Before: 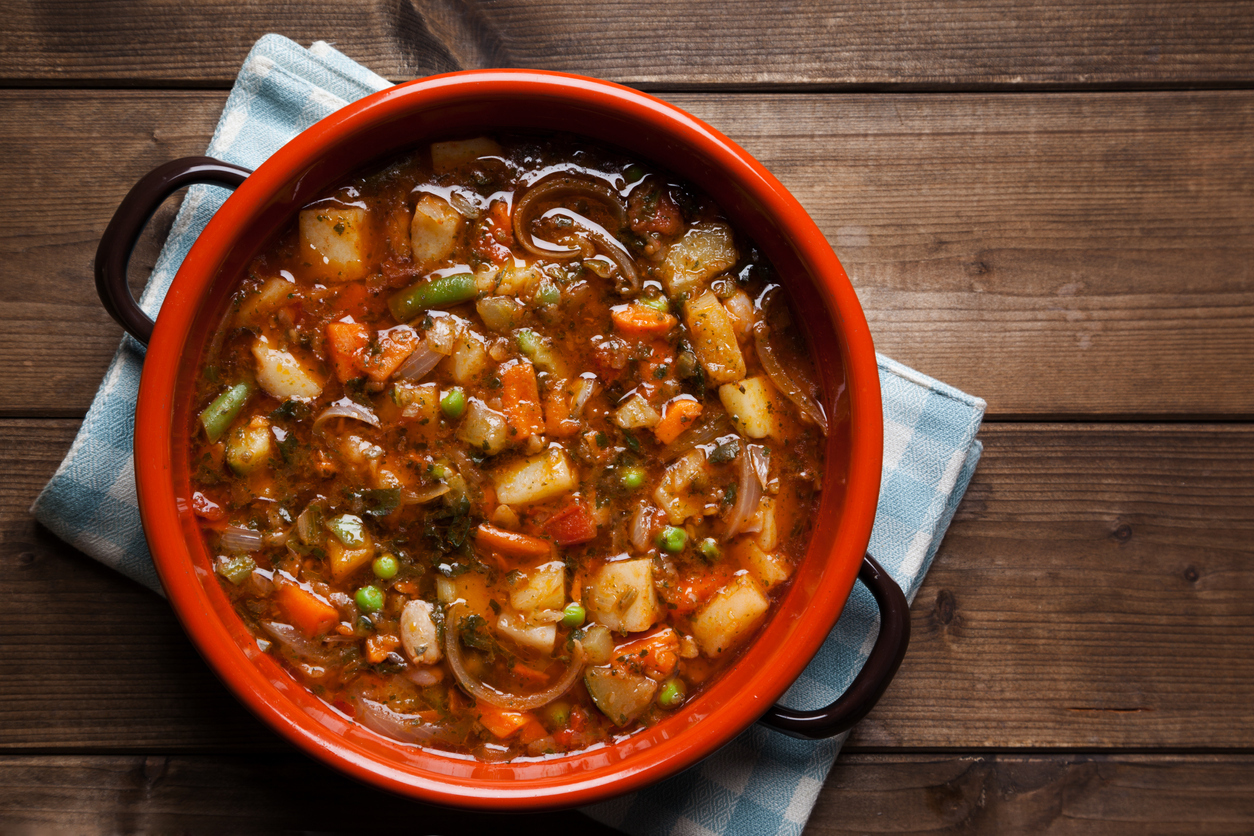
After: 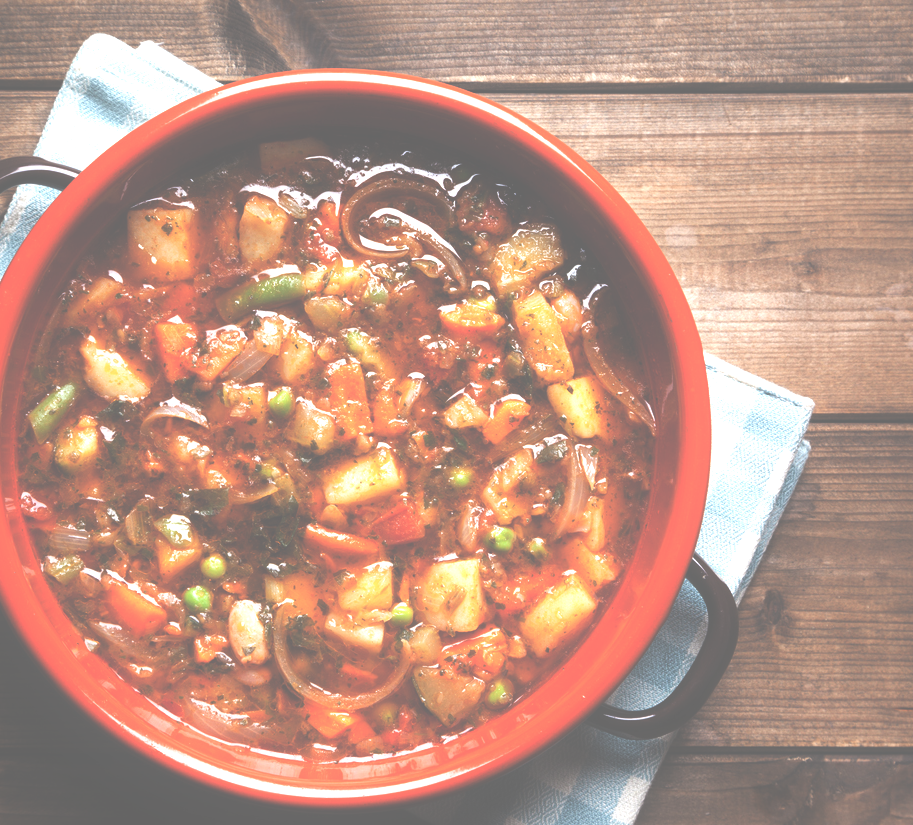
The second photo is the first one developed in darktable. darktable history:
crop: left 13.718%, right 13.467%
exposure: black level correction -0.086, compensate highlight preservation false
tone equalizer: -8 EV -1.11 EV, -7 EV -1.03 EV, -6 EV -0.863 EV, -5 EV -0.614 EV, -3 EV 0.593 EV, -2 EV 0.849 EV, -1 EV 0.997 EV, +0 EV 1.07 EV
